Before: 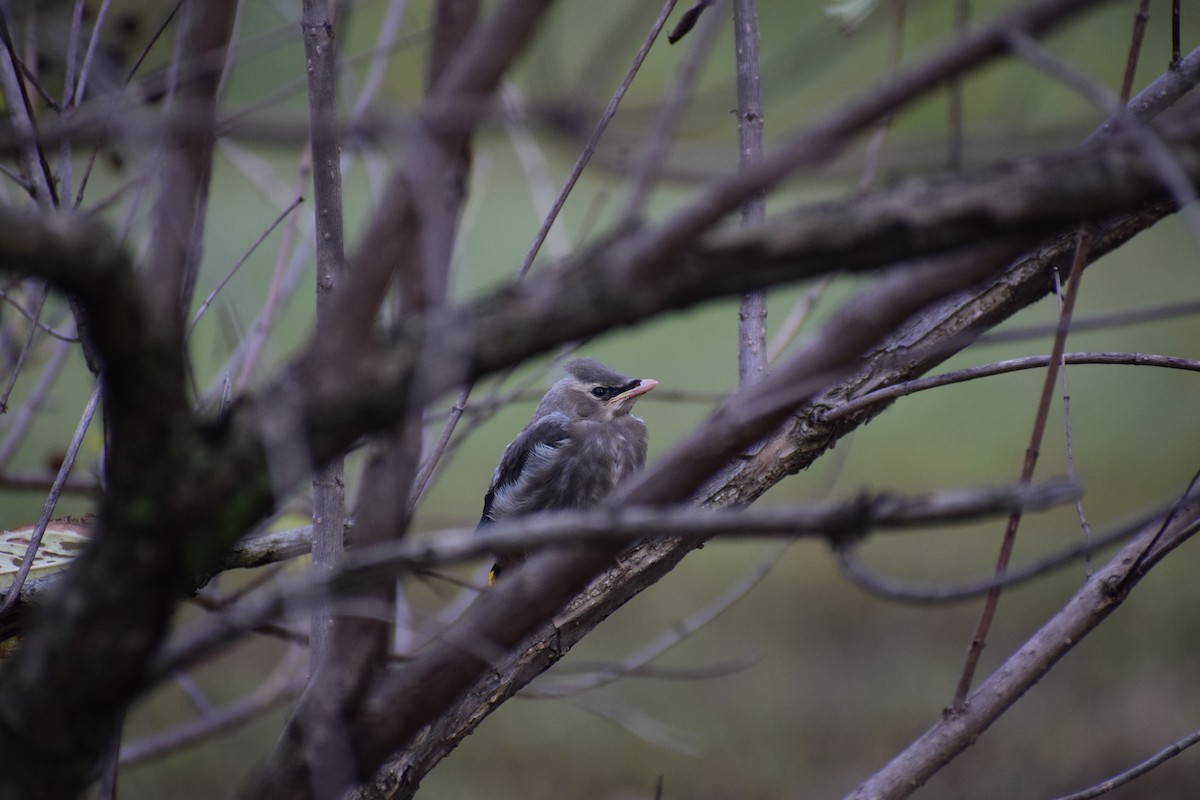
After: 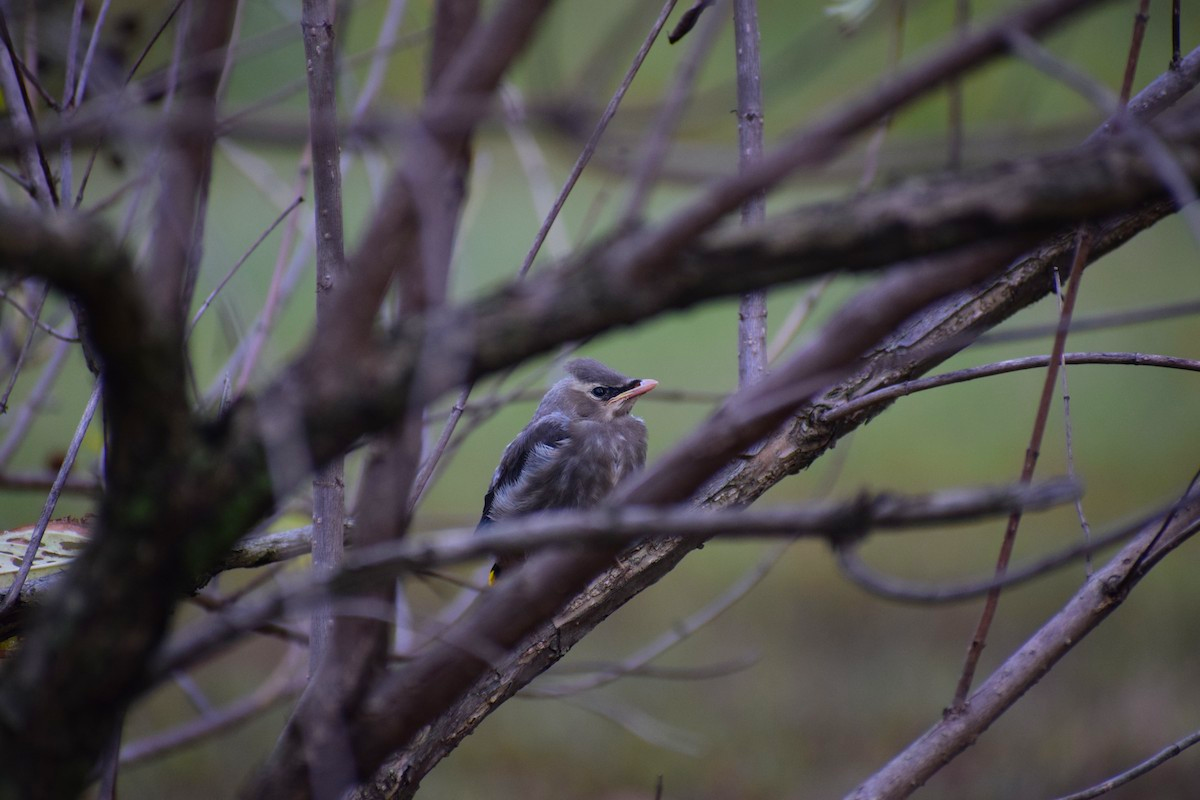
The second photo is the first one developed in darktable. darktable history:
color correction: highlights b* -0.021, saturation 1.34
